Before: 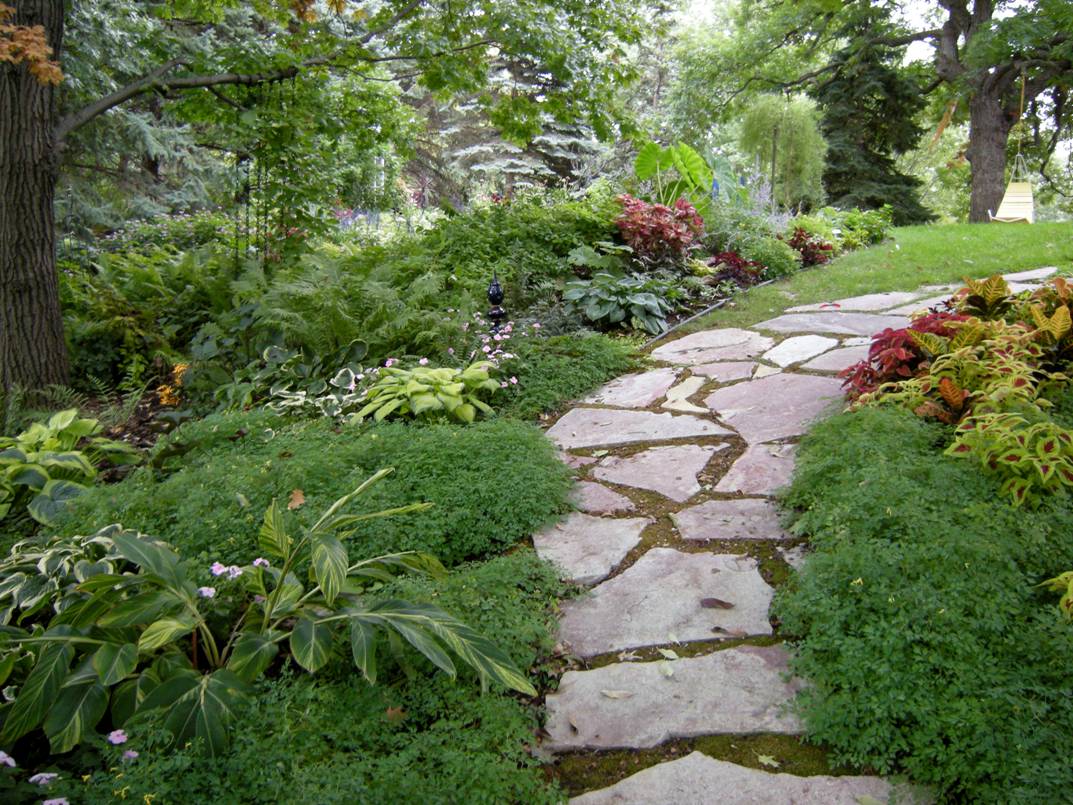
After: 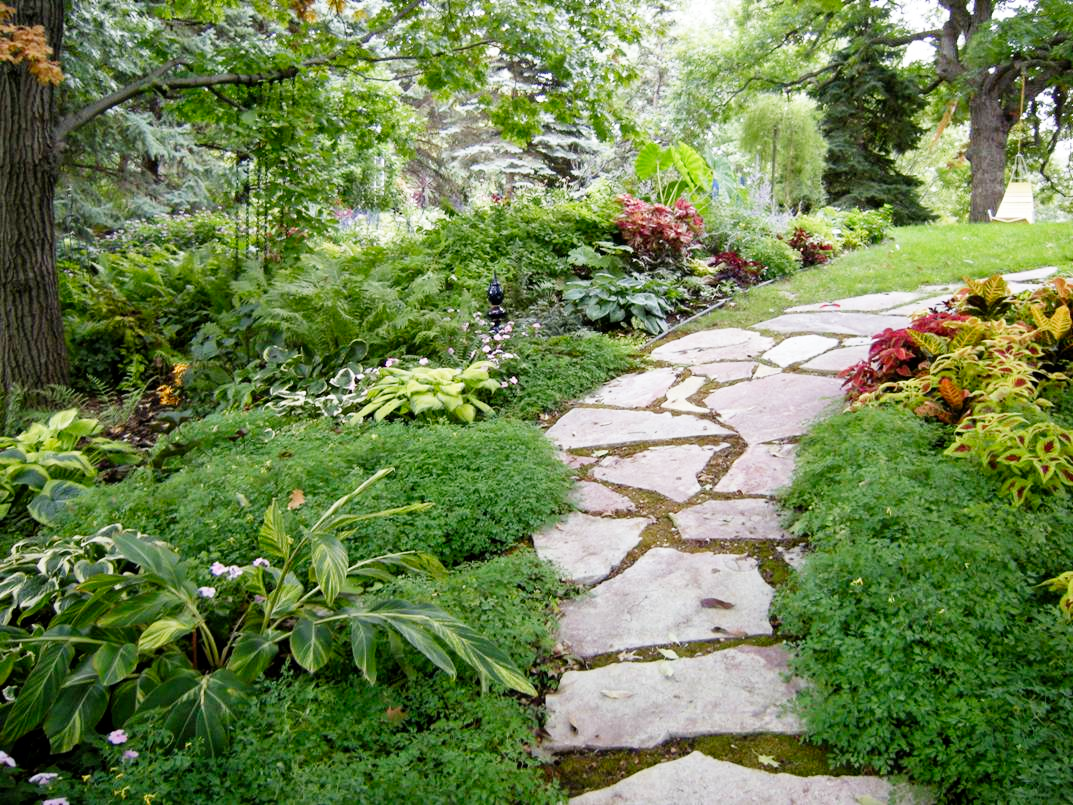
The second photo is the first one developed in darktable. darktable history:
tone curve: curves: ch0 [(0, 0) (0.004, 0.001) (0.133, 0.132) (0.325, 0.395) (0.455, 0.565) (0.832, 0.925) (1, 1)], preserve colors none
